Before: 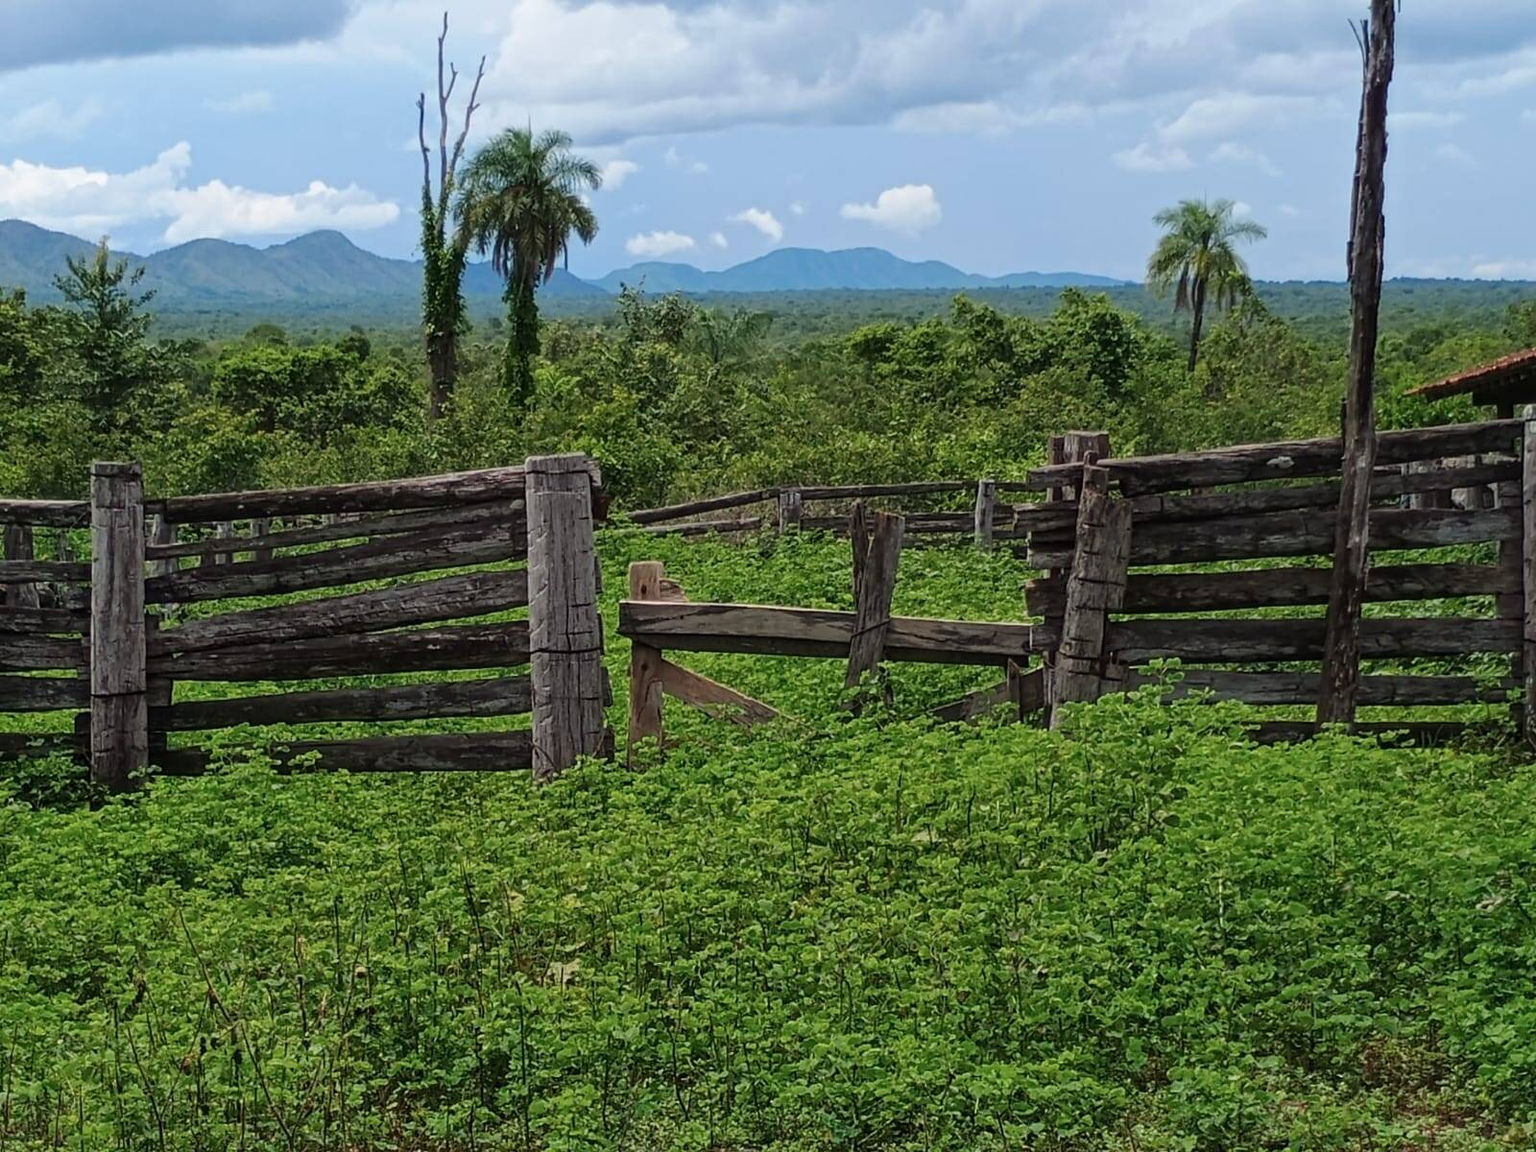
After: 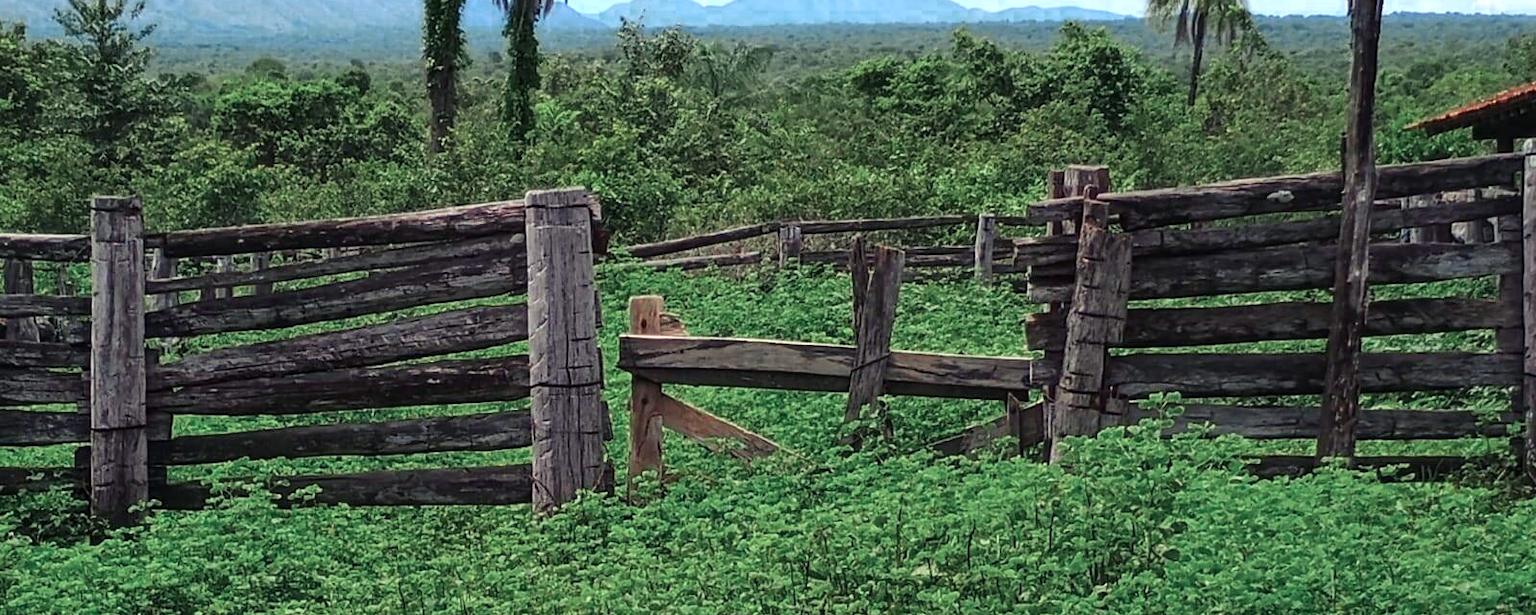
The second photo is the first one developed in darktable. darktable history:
crop and rotate: top 23.14%, bottom 23.375%
exposure: black level correction 0, exposure 0.499 EV, compensate highlight preservation false
color balance rgb: shadows lift › luminance -21.324%, shadows lift › chroma 6.612%, shadows lift › hue 267.64°, power › hue 316.2°, perceptual saturation grading › global saturation -0.078%, global vibrance 15.255%
color zones: curves: ch0 [(0, 0.466) (0.128, 0.466) (0.25, 0.5) (0.375, 0.456) (0.5, 0.5) (0.625, 0.5) (0.737, 0.652) (0.875, 0.5)]; ch1 [(0, 0.603) (0.125, 0.618) (0.261, 0.348) (0.372, 0.353) (0.497, 0.363) (0.611, 0.45) (0.731, 0.427) (0.875, 0.518) (0.998, 0.652)]; ch2 [(0, 0.559) (0.125, 0.451) (0.253, 0.564) (0.37, 0.578) (0.5, 0.466) (0.625, 0.471) (0.731, 0.471) (0.88, 0.485)]
